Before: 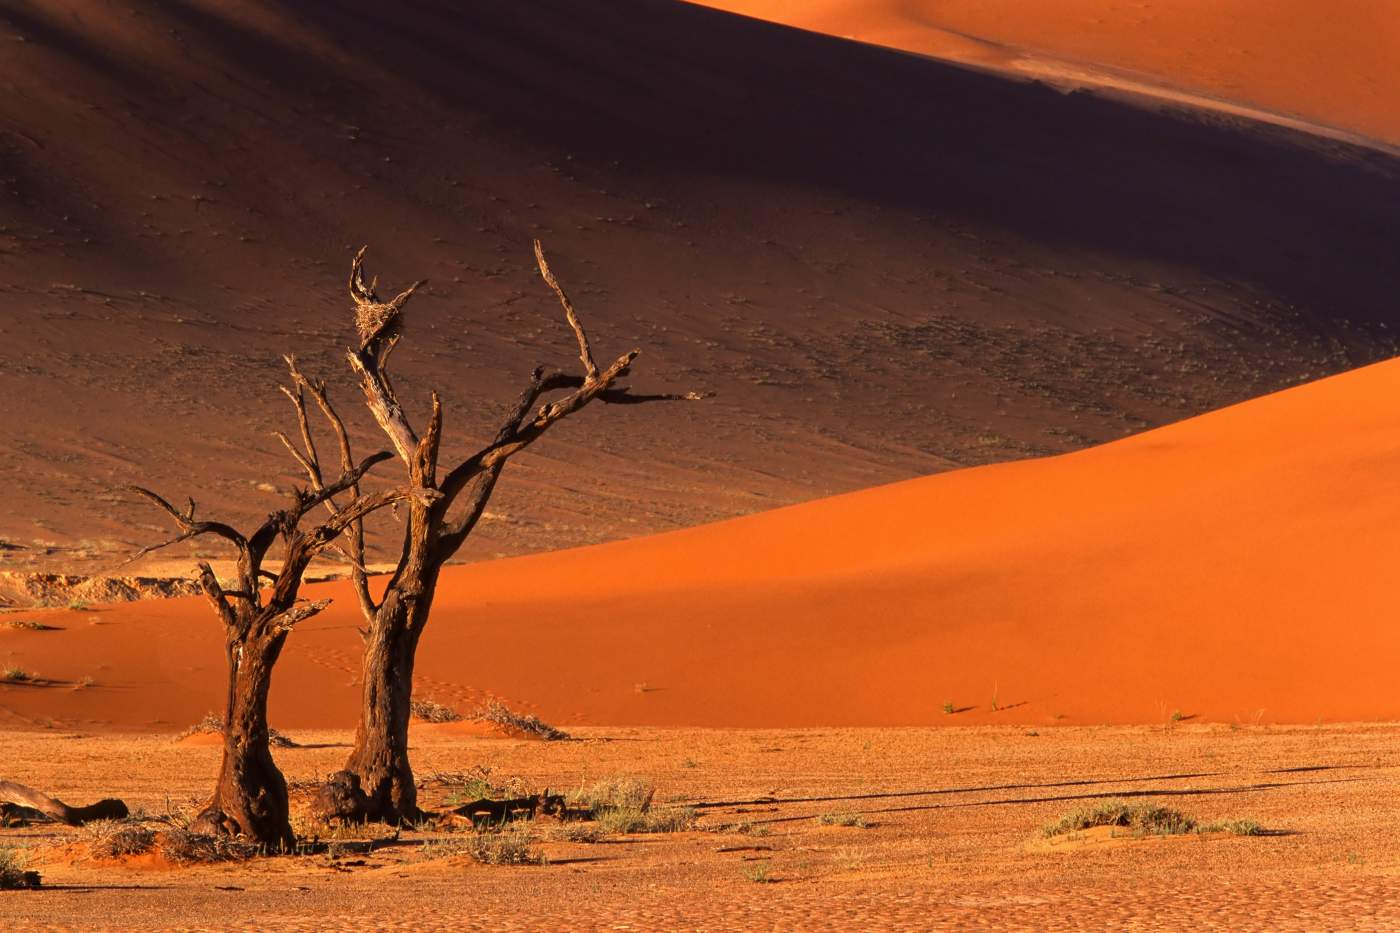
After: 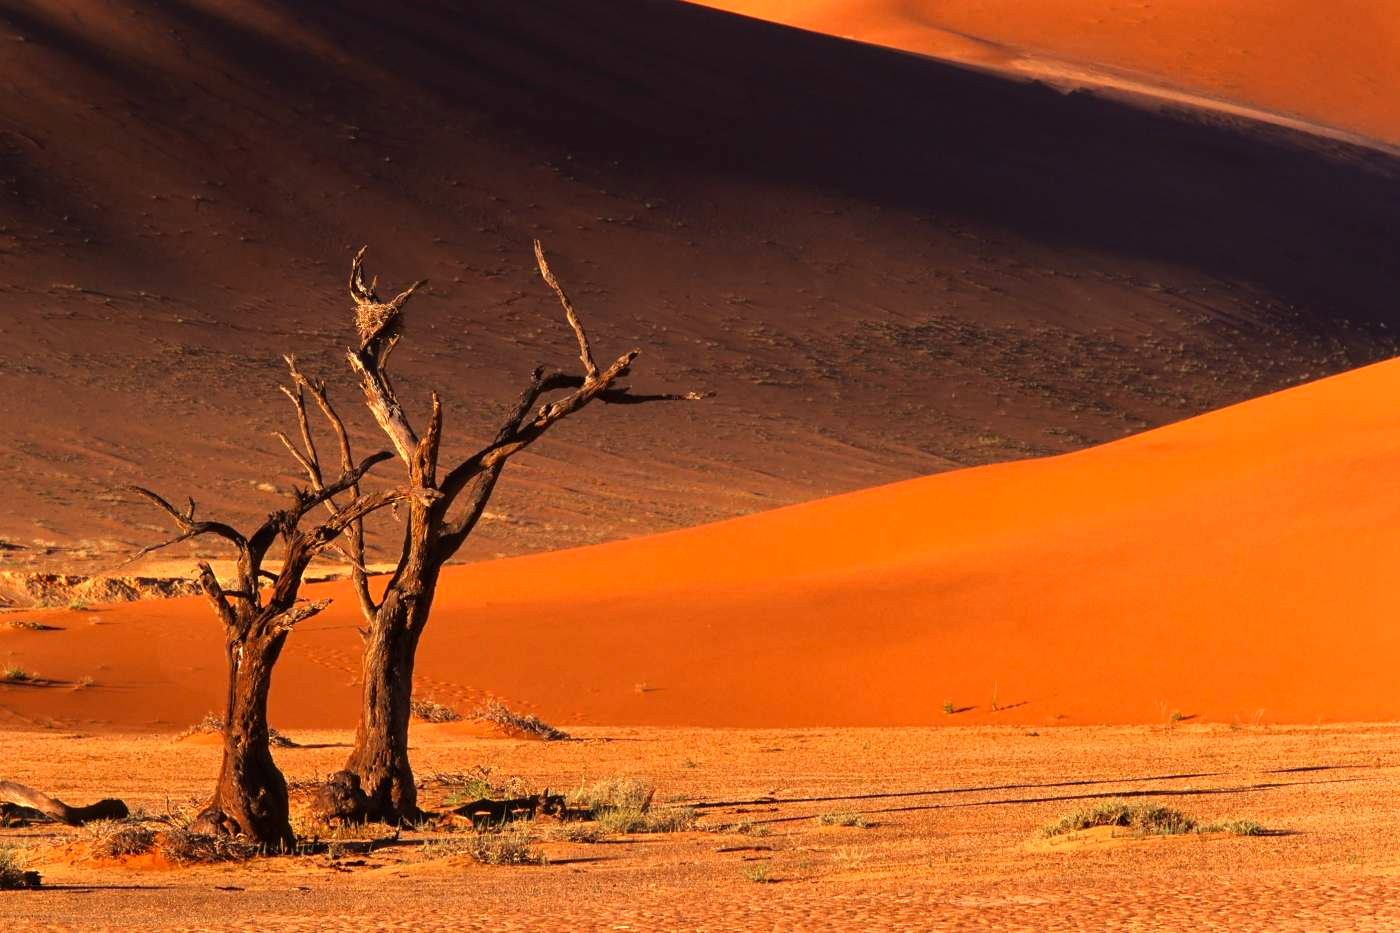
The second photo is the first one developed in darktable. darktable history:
color balance: mode lift, gamma, gain (sRGB)
tone curve: curves: ch0 [(0, 0) (0.003, 0.002) (0.011, 0.009) (0.025, 0.021) (0.044, 0.037) (0.069, 0.058) (0.1, 0.083) (0.136, 0.122) (0.177, 0.165) (0.224, 0.216) (0.277, 0.277) (0.335, 0.344) (0.399, 0.418) (0.468, 0.499) (0.543, 0.586) (0.623, 0.679) (0.709, 0.779) (0.801, 0.877) (0.898, 0.977) (1, 1)], preserve colors none
